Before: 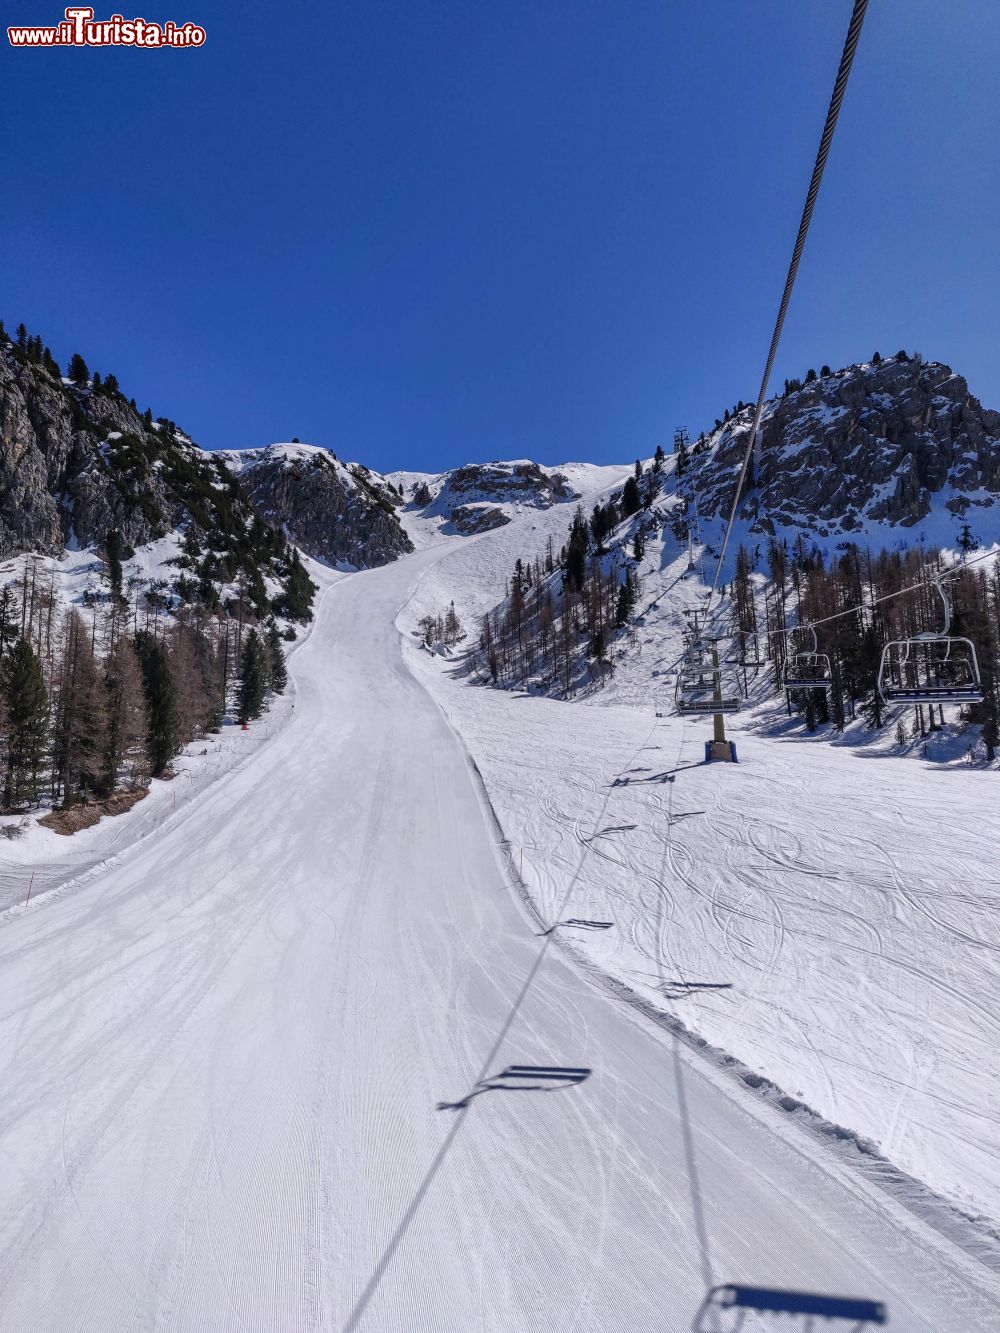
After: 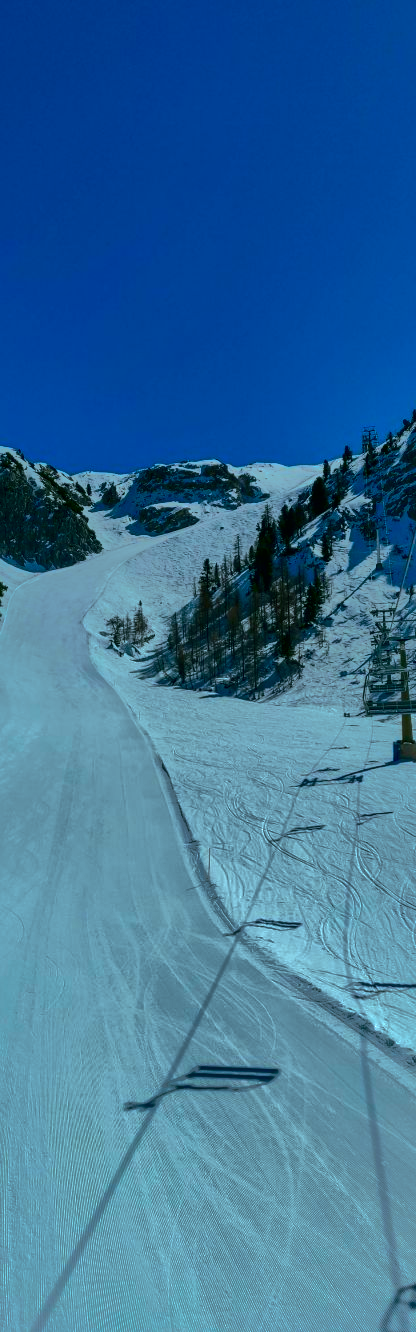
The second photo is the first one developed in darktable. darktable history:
color balance rgb: shadows lift › chroma 11.71%, shadows lift › hue 133.46°, highlights gain › chroma 4%, highlights gain › hue 200.2°, perceptual saturation grading › global saturation 18.05%
contrast brightness saturation: contrast 0.1, brightness -0.26, saturation 0.14
crop: left 31.229%, right 27.105%
shadows and highlights: shadows 38.43, highlights -74.54
